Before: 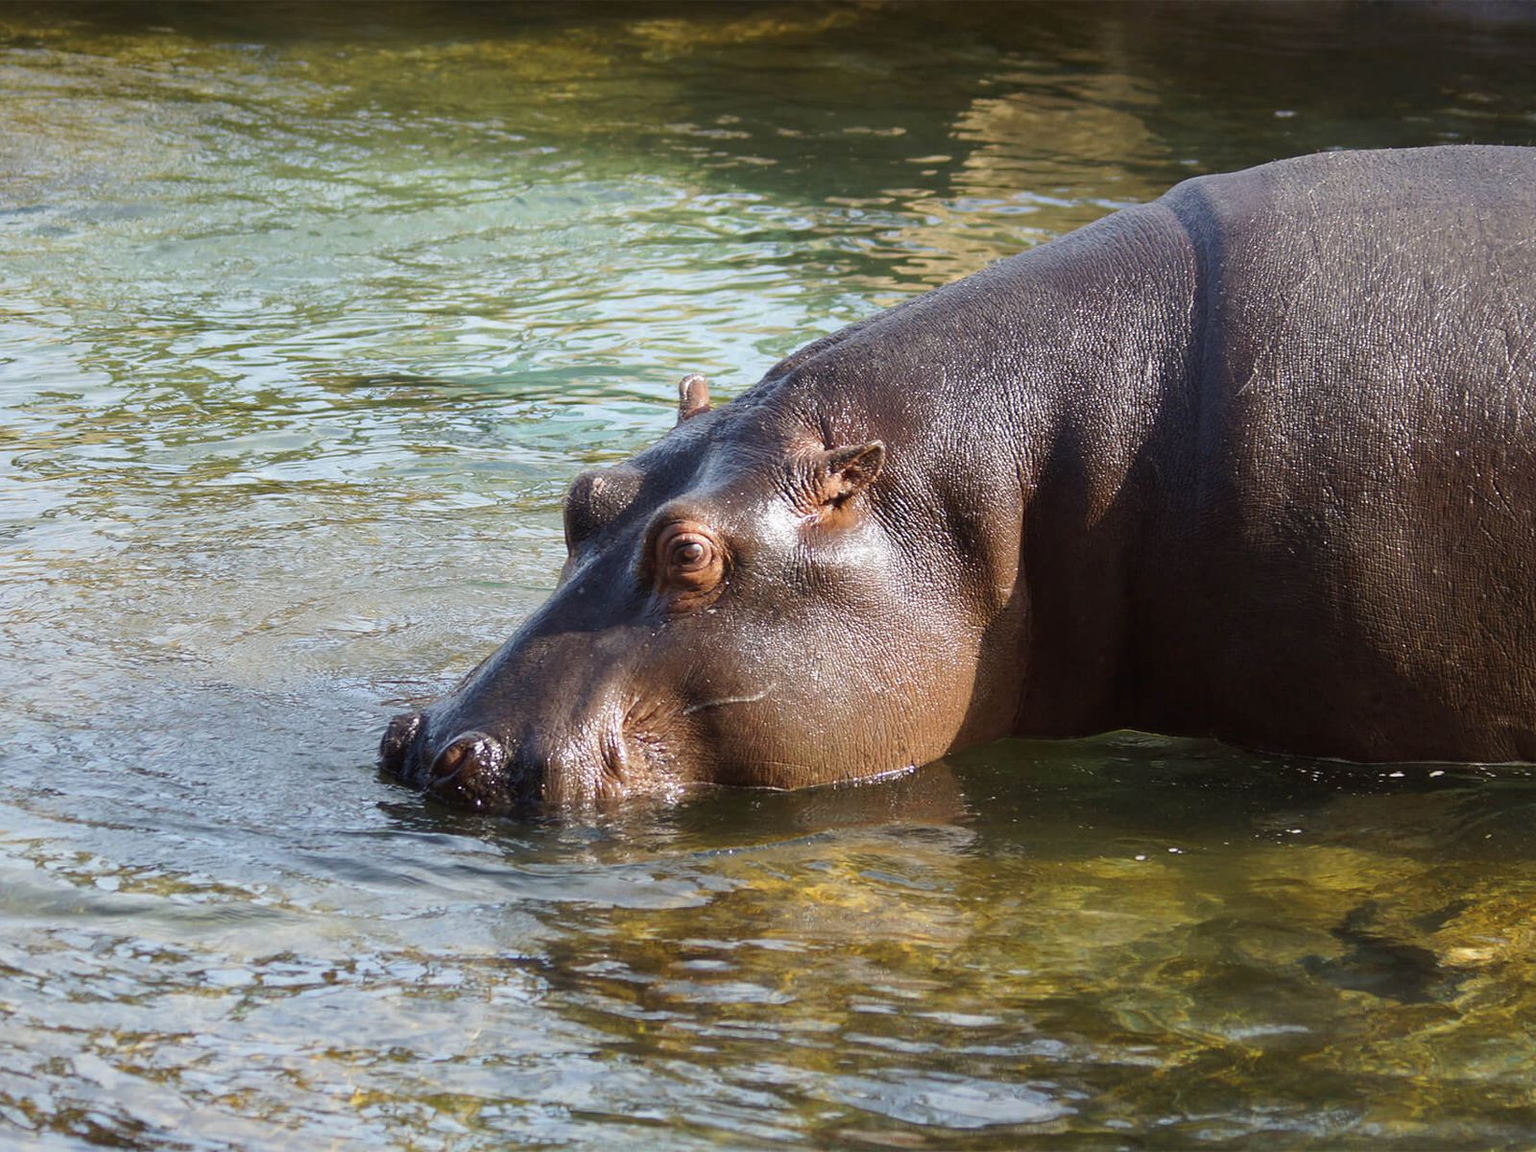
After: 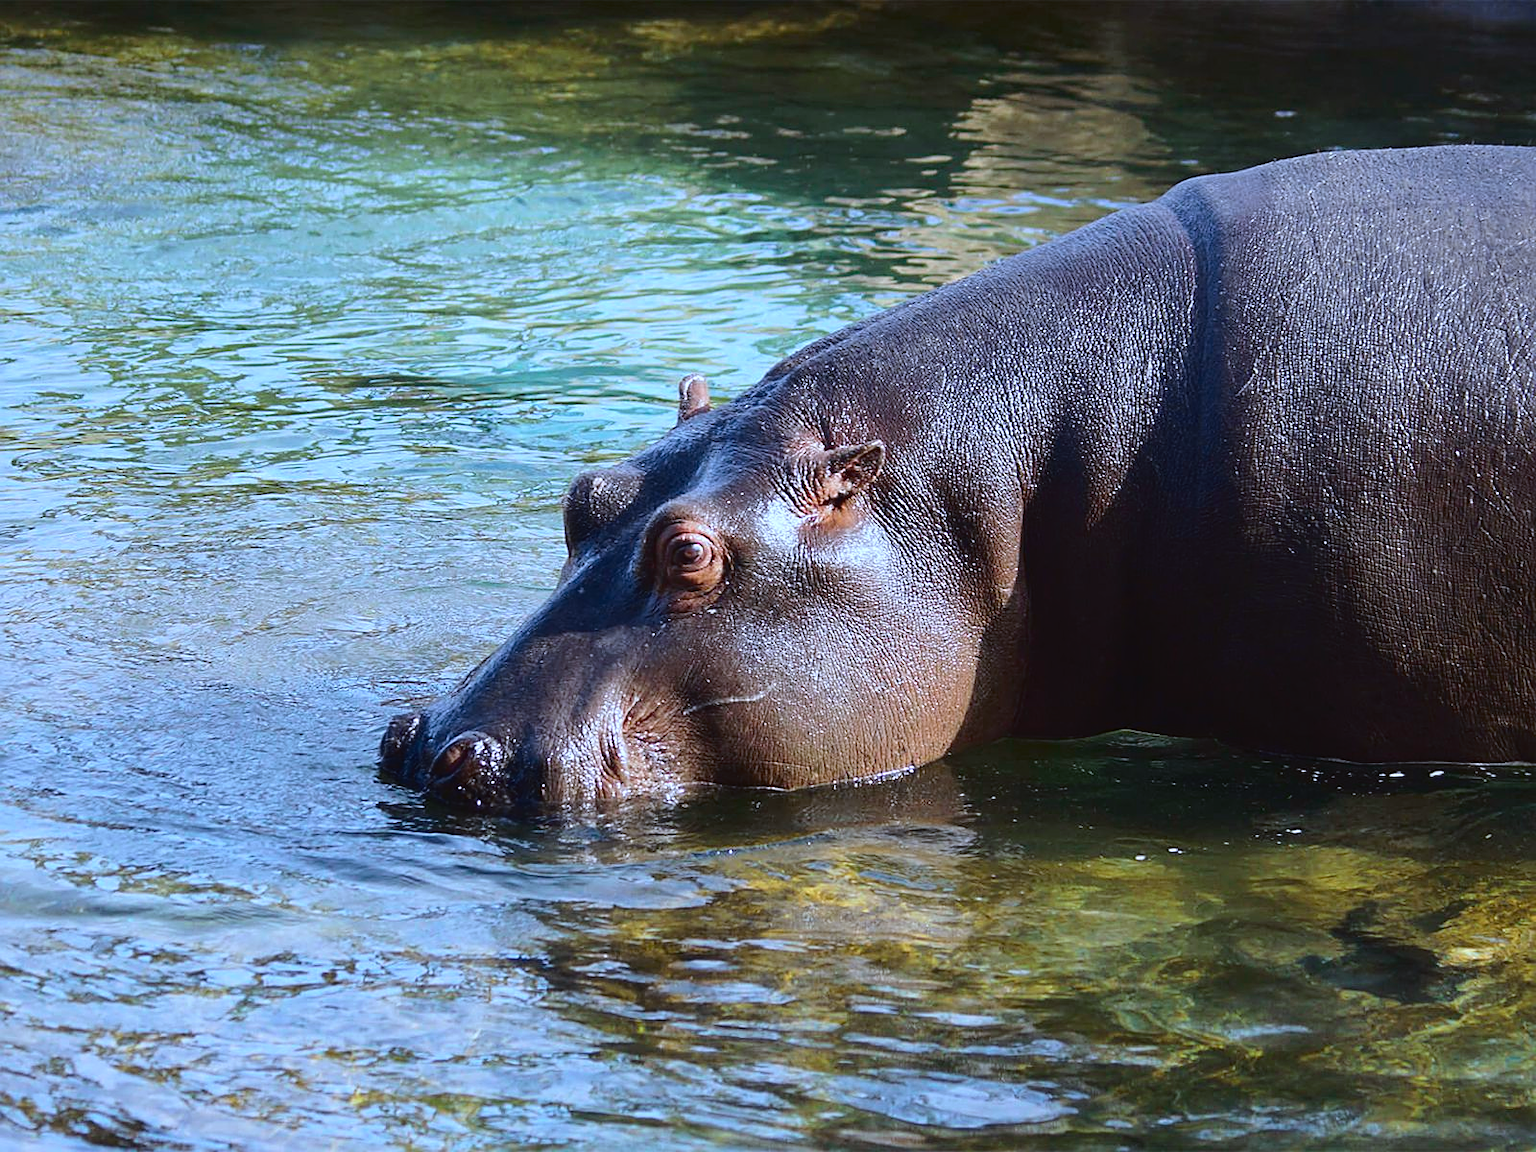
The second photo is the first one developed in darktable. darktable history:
color calibration: illuminant custom, x 0.391, y 0.392, temperature 3851.59 K
shadows and highlights: shadows 25.83, highlights -23.49
tone curve: curves: ch0 [(0, 0.023) (0.132, 0.075) (0.241, 0.178) (0.487, 0.491) (0.782, 0.8) (1, 0.989)]; ch1 [(0, 0) (0.396, 0.369) (0.467, 0.454) (0.498, 0.5) (0.518, 0.517) (0.57, 0.586) (0.619, 0.663) (0.692, 0.744) (1, 1)]; ch2 [(0, 0) (0.427, 0.416) (0.483, 0.481) (0.503, 0.503) (0.526, 0.527) (0.563, 0.573) (0.632, 0.667) (0.705, 0.737) (0.985, 0.966)], color space Lab, independent channels, preserve colors none
sharpen: amount 0.493
